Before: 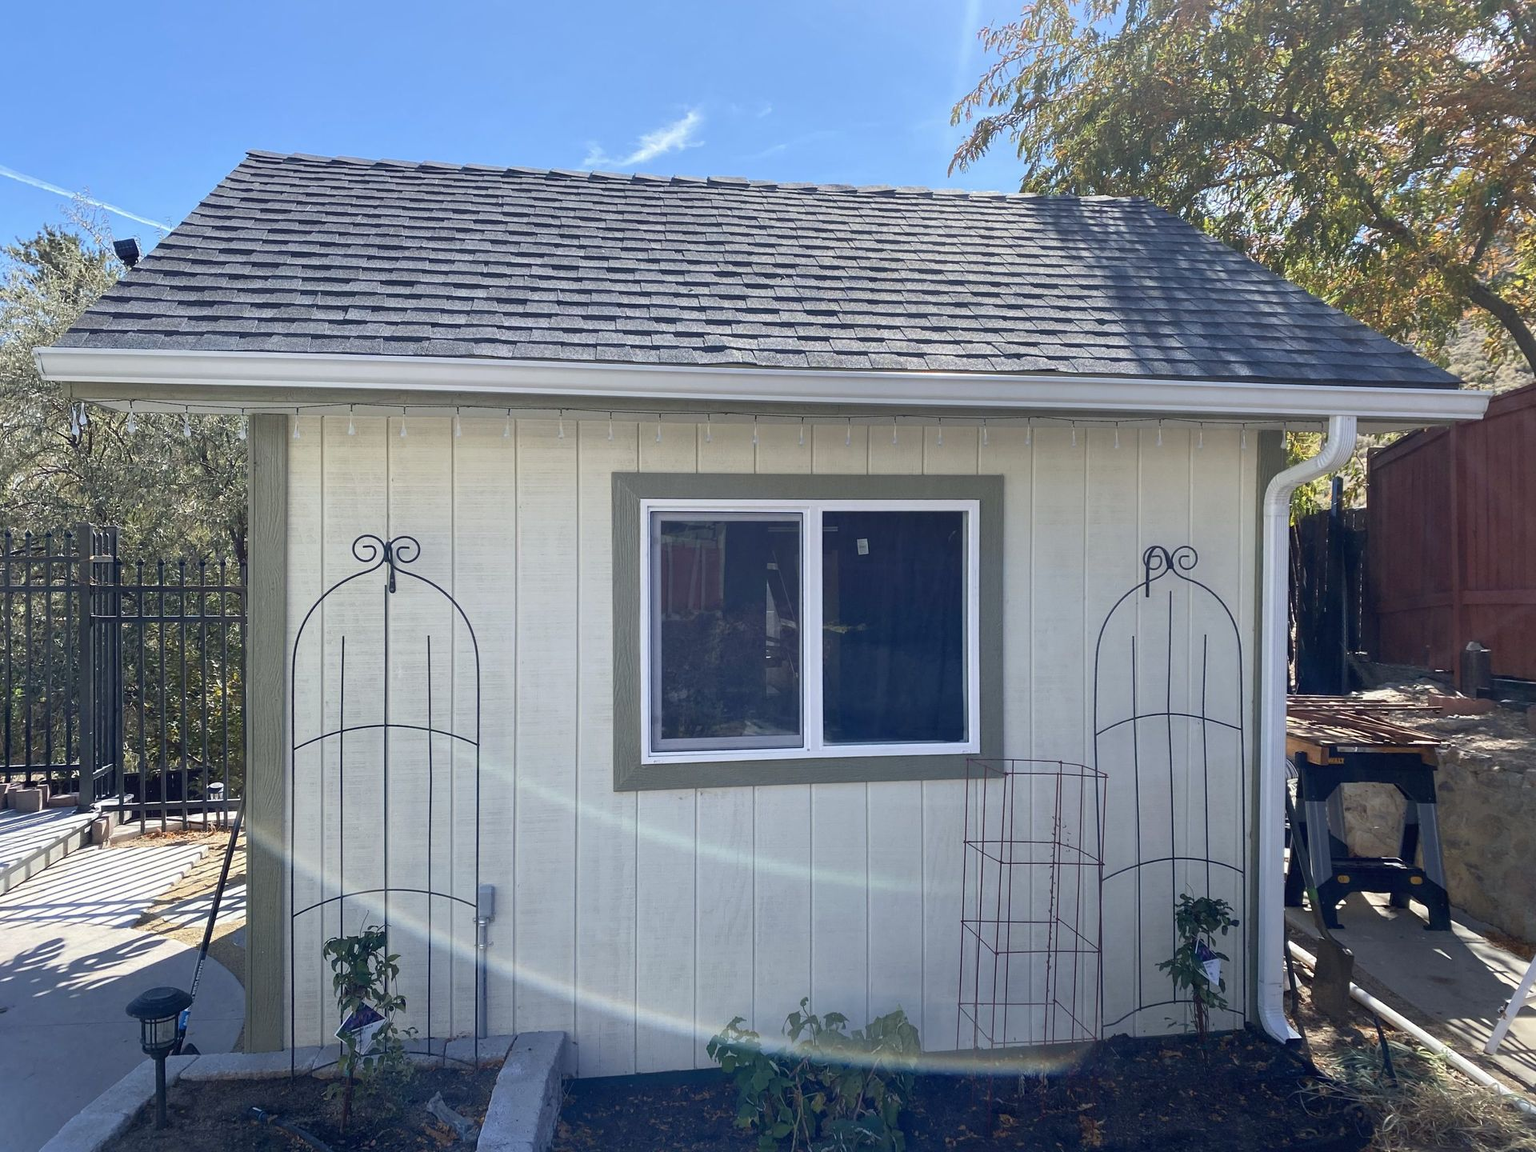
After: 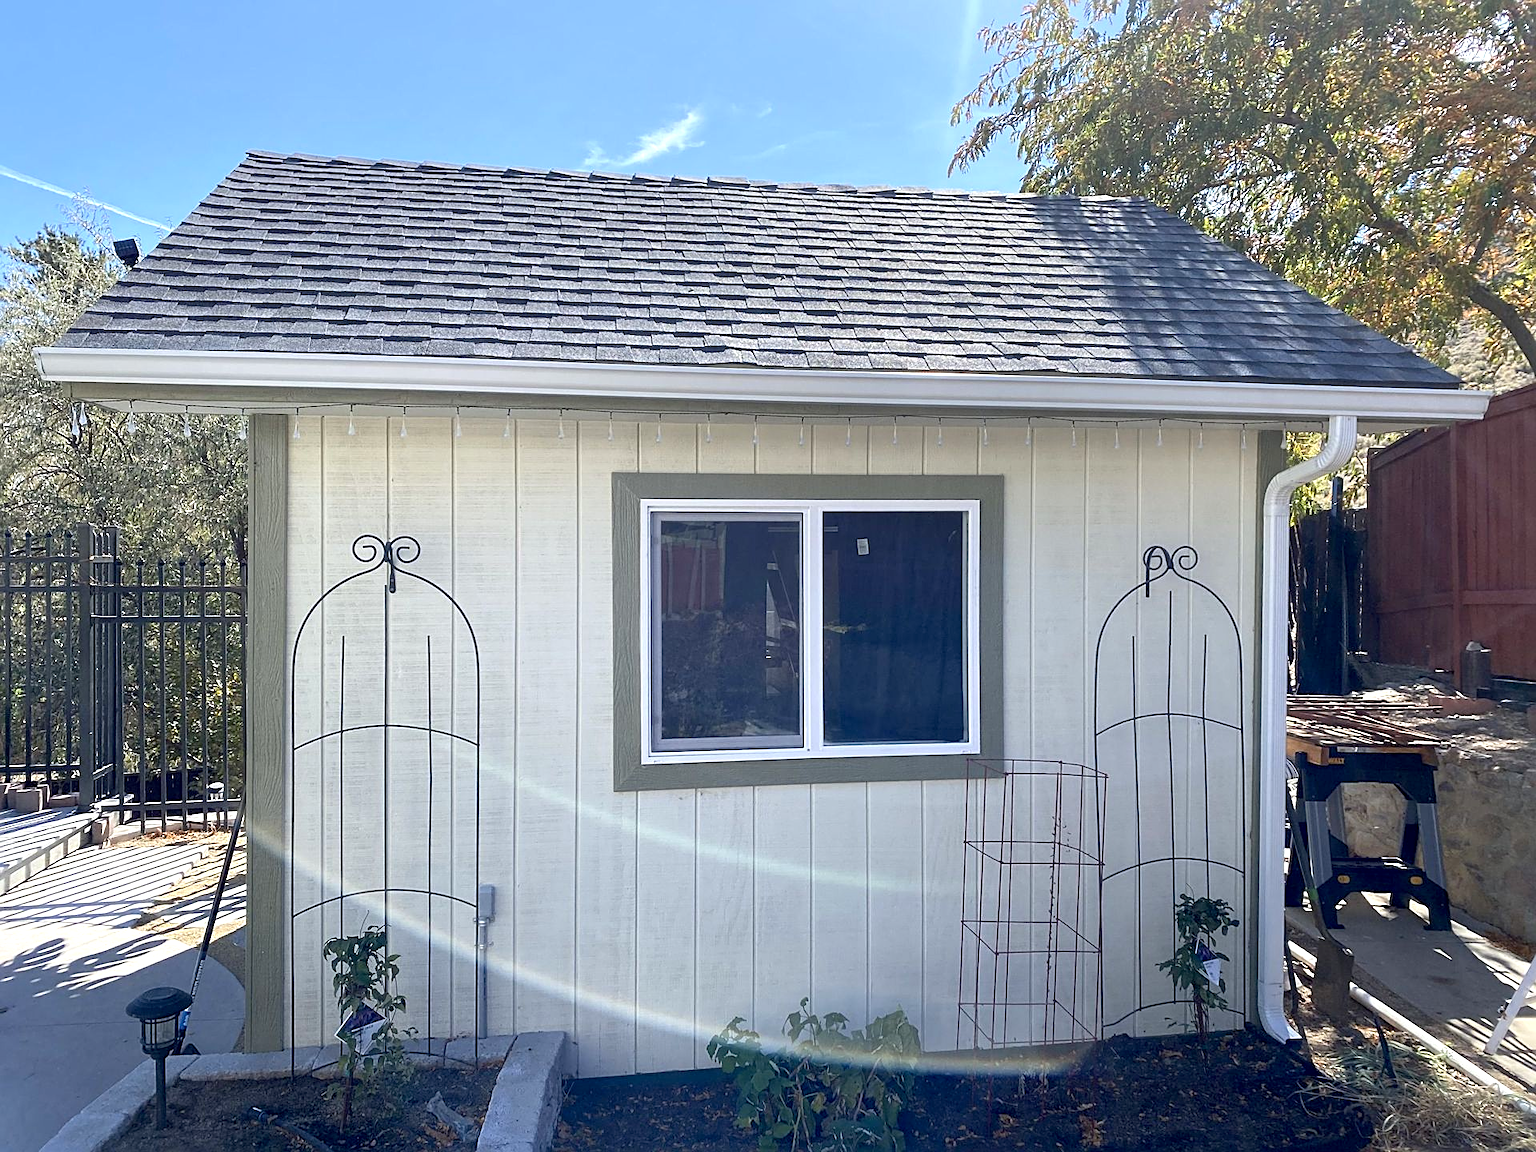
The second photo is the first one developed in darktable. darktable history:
sharpen: on, module defaults
exposure: black level correction 0.004, exposure 0.415 EV, compensate highlight preservation false
